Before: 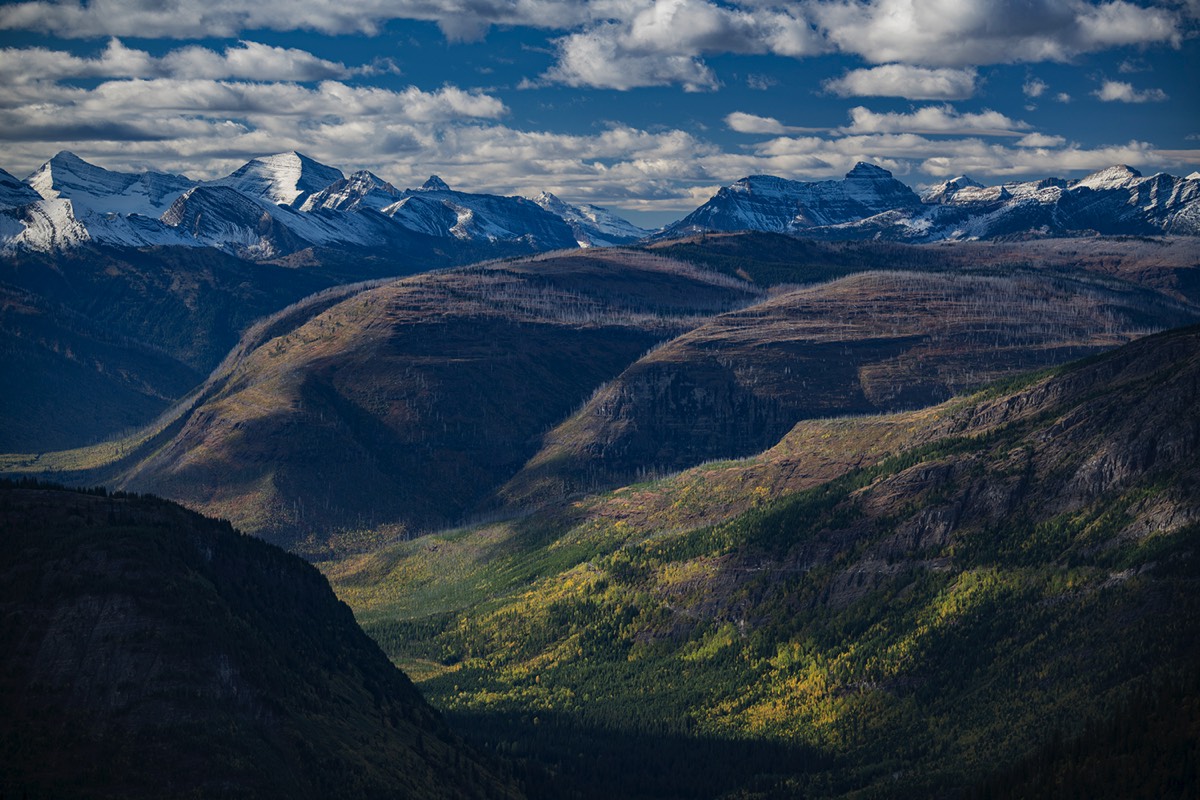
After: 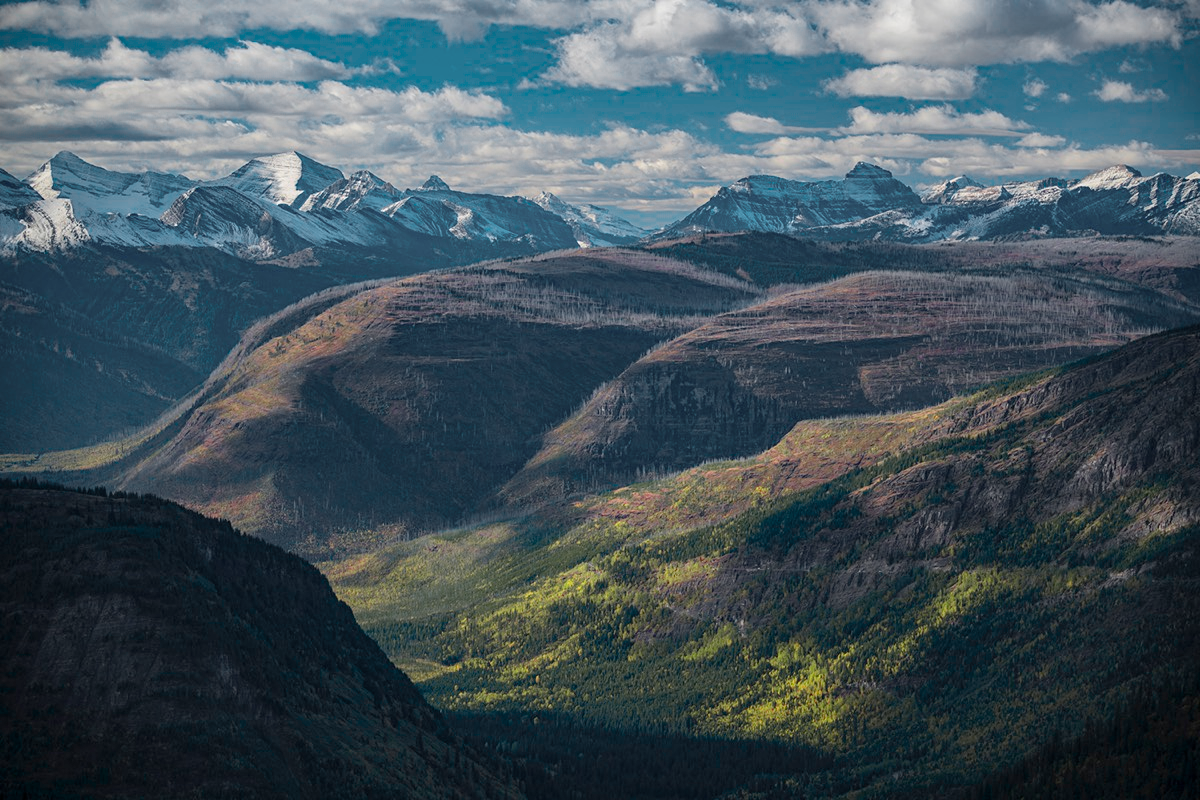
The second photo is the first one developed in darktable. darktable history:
color zones: curves: ch0 [(0, 0.533) (0.126, 0.533) (0.234, 0.533) (0.368, 0.357) (0.5, 0.5) (0.625, 0.5) (0.74, 0.637) (0.875, 0.5)]; ch1 [(0.004, 0.708) (0.129, 0.662) (0.25, 0.5) (0.375, 0.331) (0.496, 0.396) (0.625, 0.649) (0.739, 0.26) (0.875, 0.5) (1, 0.478)]; ch2 [(0, 0.409) (0.132, 0.403) (0.236, 0.558) (0.379, 0.448) (0.5, 0.5) (0.625, 0.5) (0.691, 0.39) (0.875, 0.5)]
color contrast: green-magenta contrast 1.1, blue-yellow contrast 1.1, unbound 0
